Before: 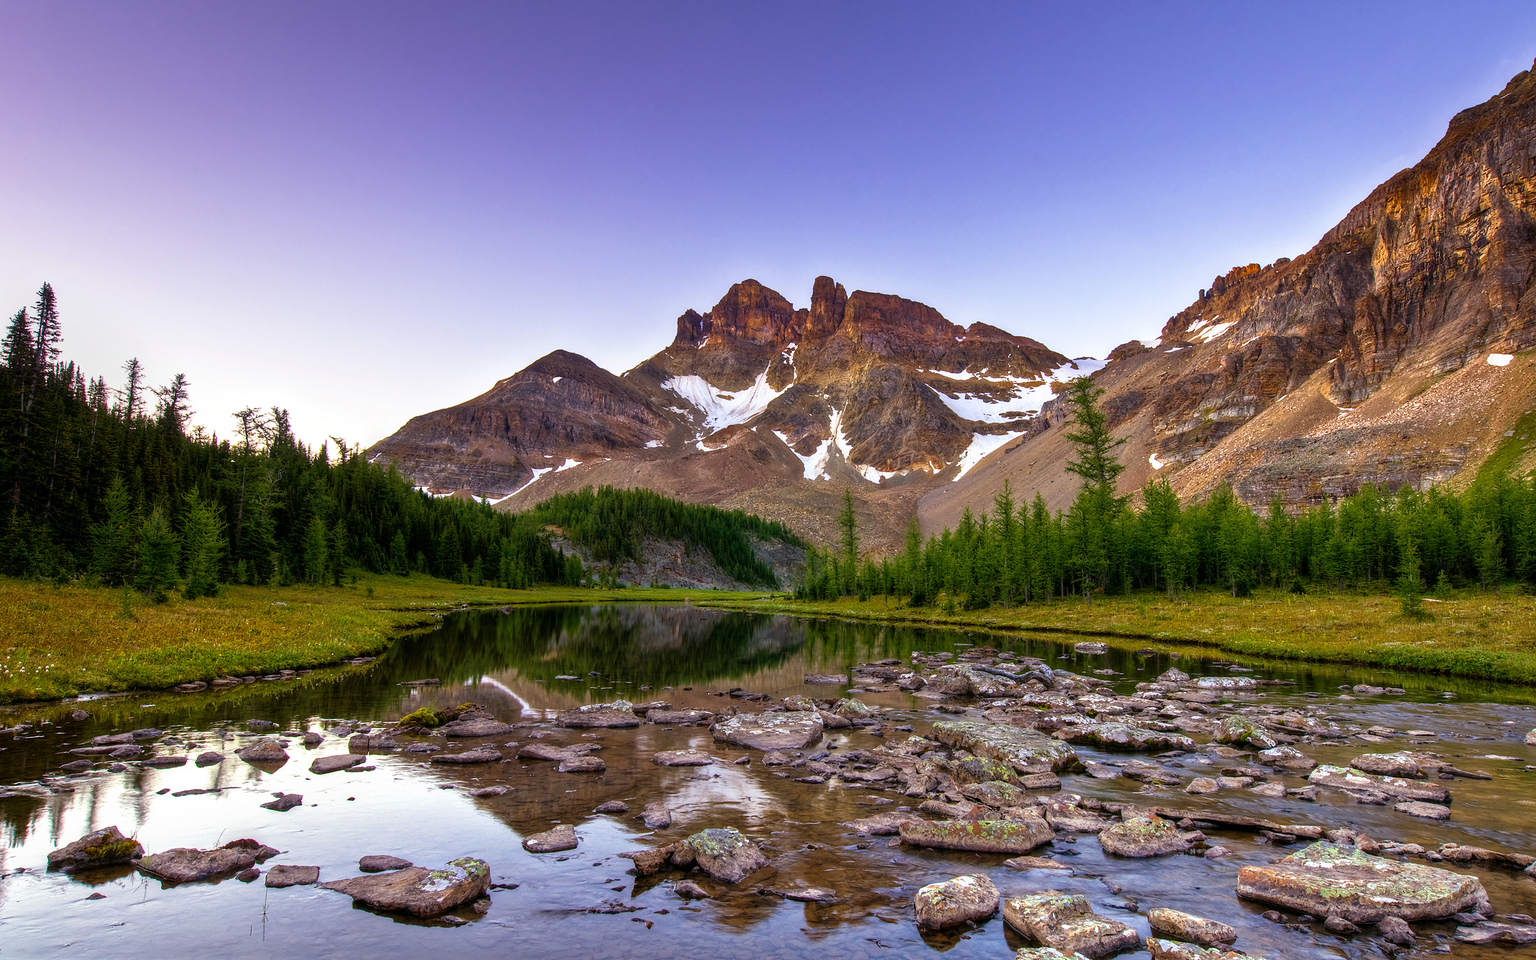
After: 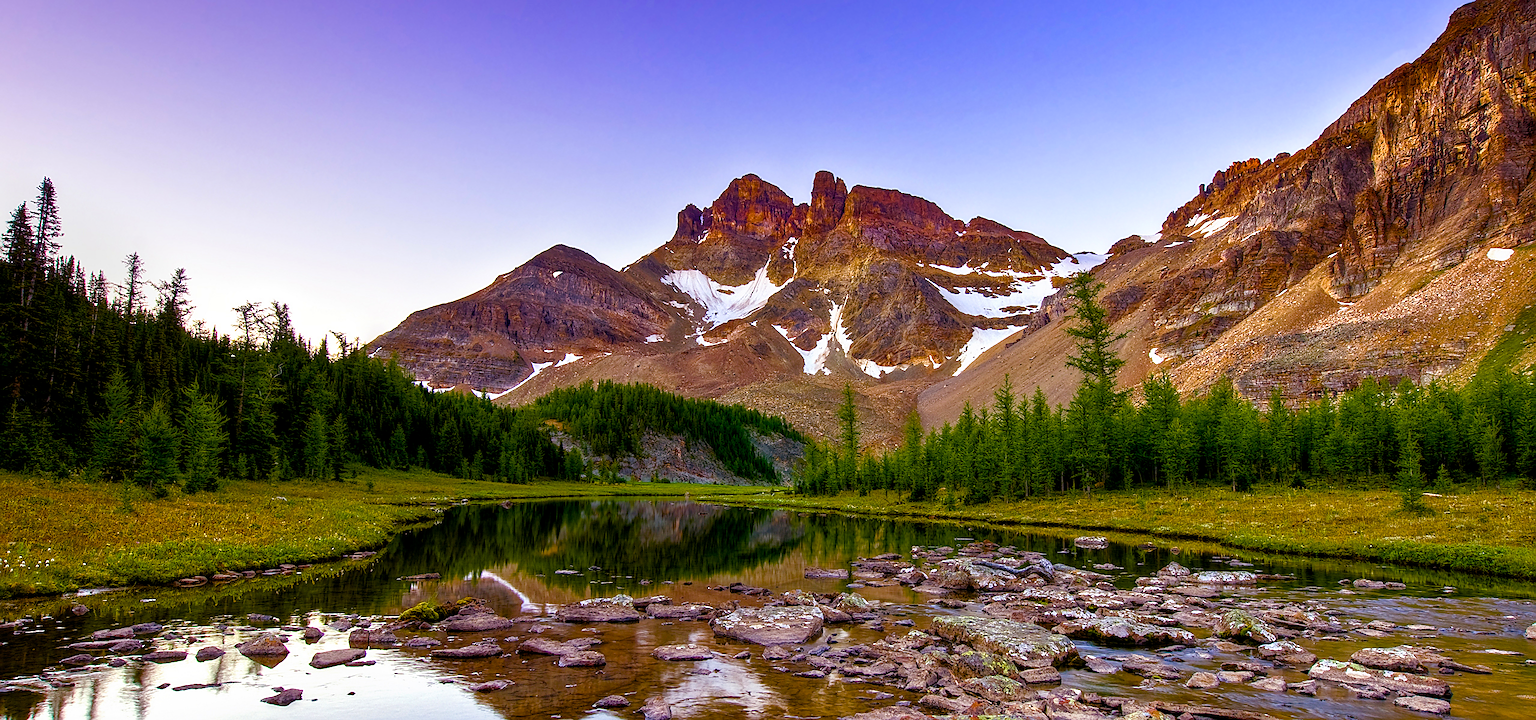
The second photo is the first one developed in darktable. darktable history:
crop: top 11.035%, bottom 13.964%
color balance rgb: power › hue 171.46°, global offset › luminance -0.294%, global offset › hue 262.56°, linear chroma grading › global chroma 15.173%, perceptual saturation grading › global saturation 20%, perceptual saturation grading › highlights -50.1%, perceptual saturation grading › shadows 30.752%, global vibrance 42.957%
sharpen: on, module defaults
